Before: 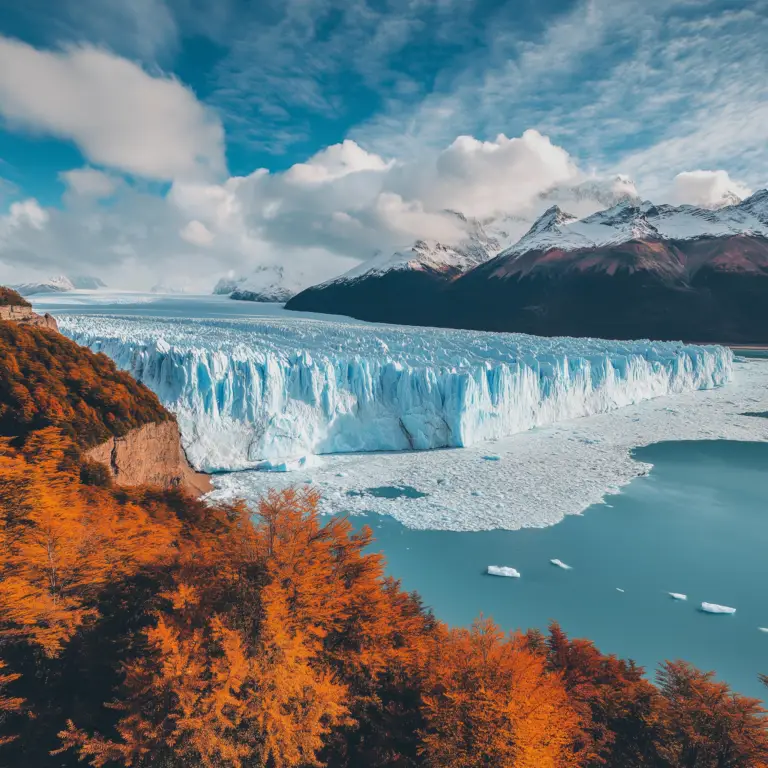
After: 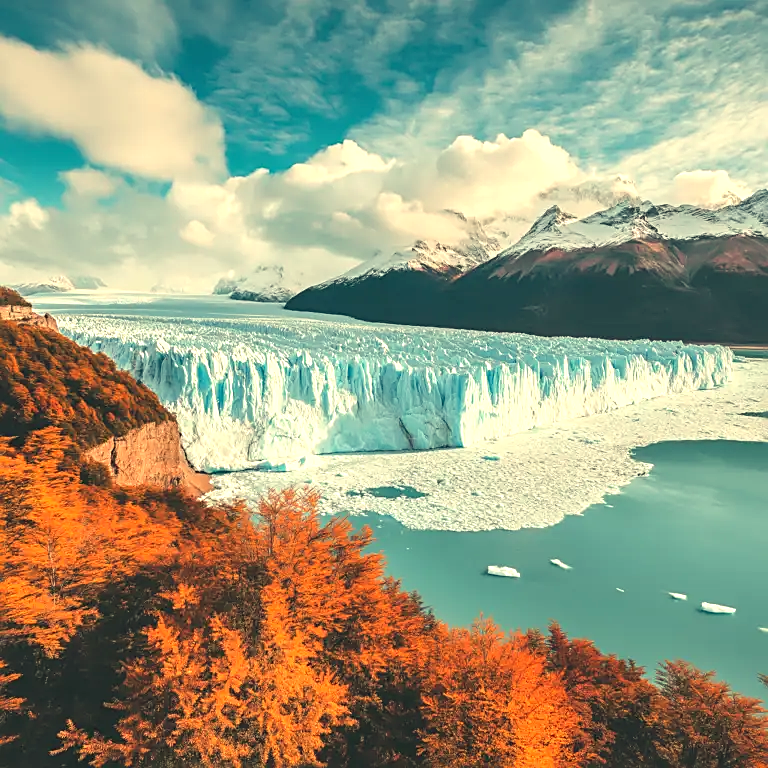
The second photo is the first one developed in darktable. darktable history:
sharpen: on, module defaults
exposure: black level correction 0, exposure 0.7 EV, compensate highlight preservation false
white balance: red 1.08, blue 0.791
tone equalizer: on, module defaults
